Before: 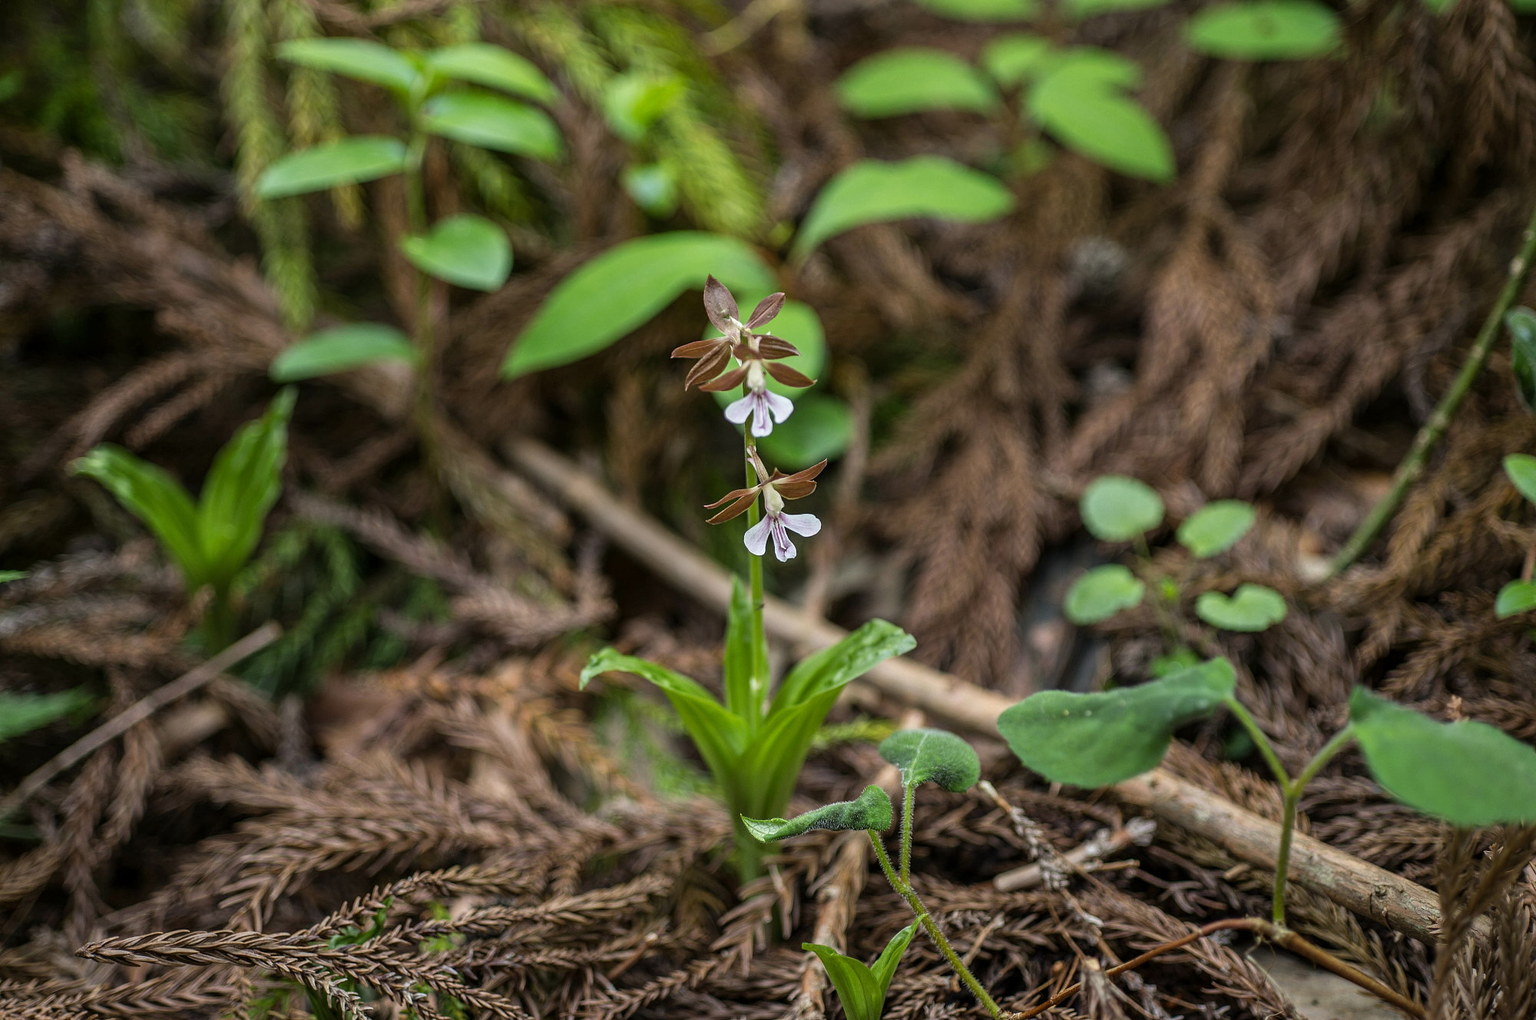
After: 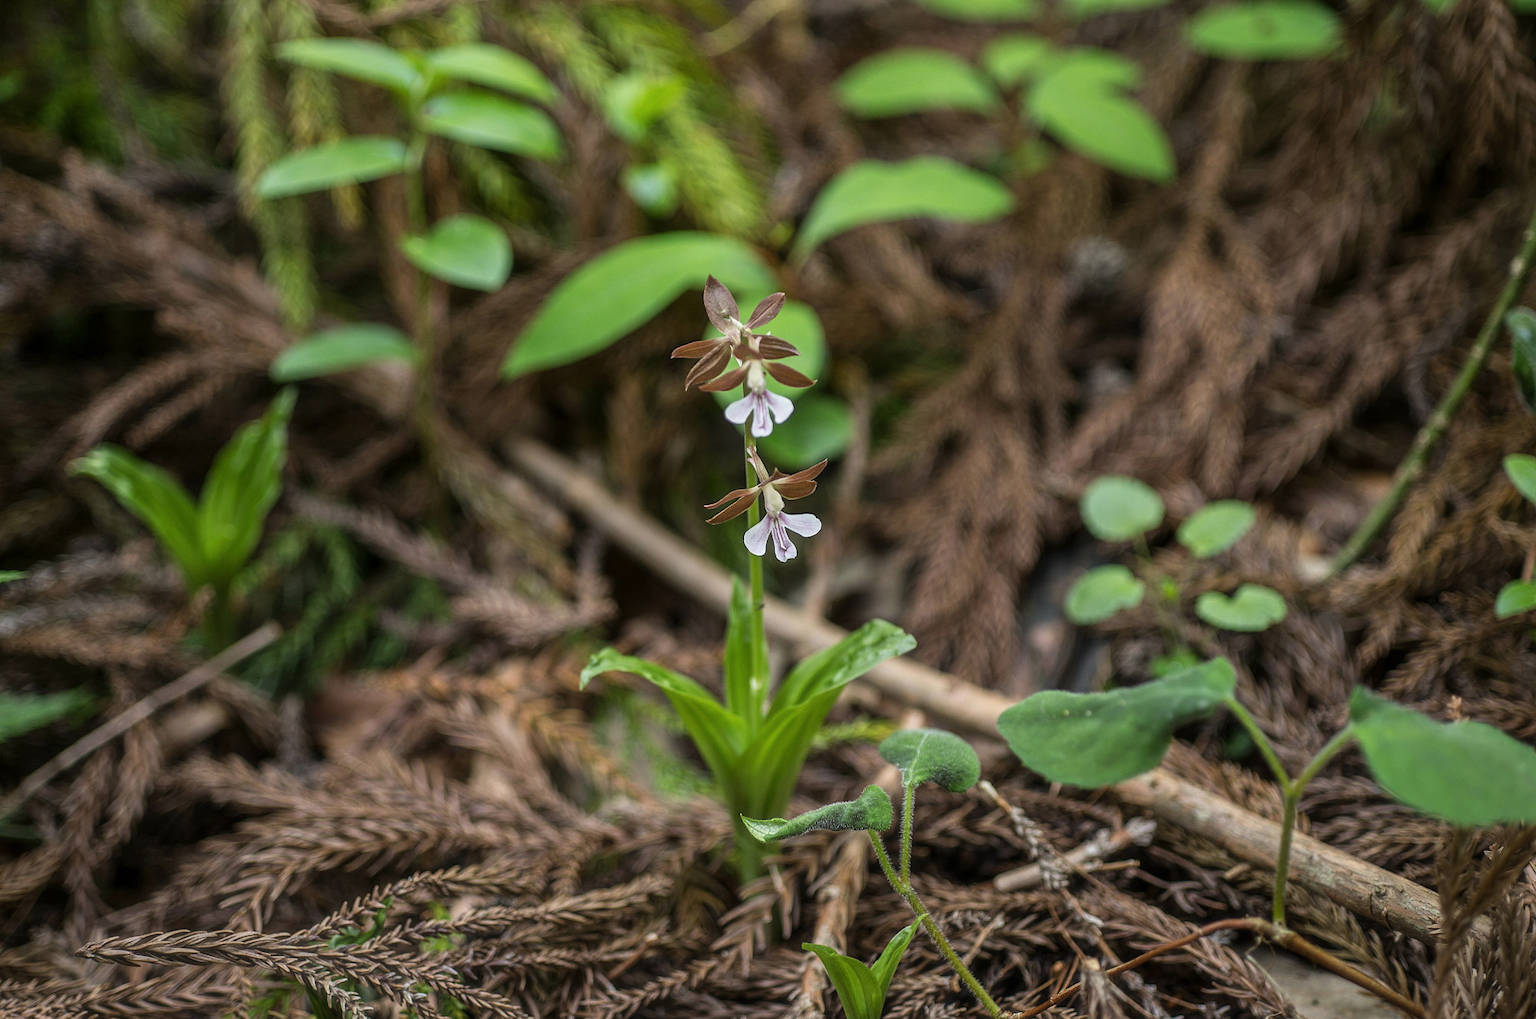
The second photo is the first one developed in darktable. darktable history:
haze removal: strength -0.077, distance 0.363, adaptive false
